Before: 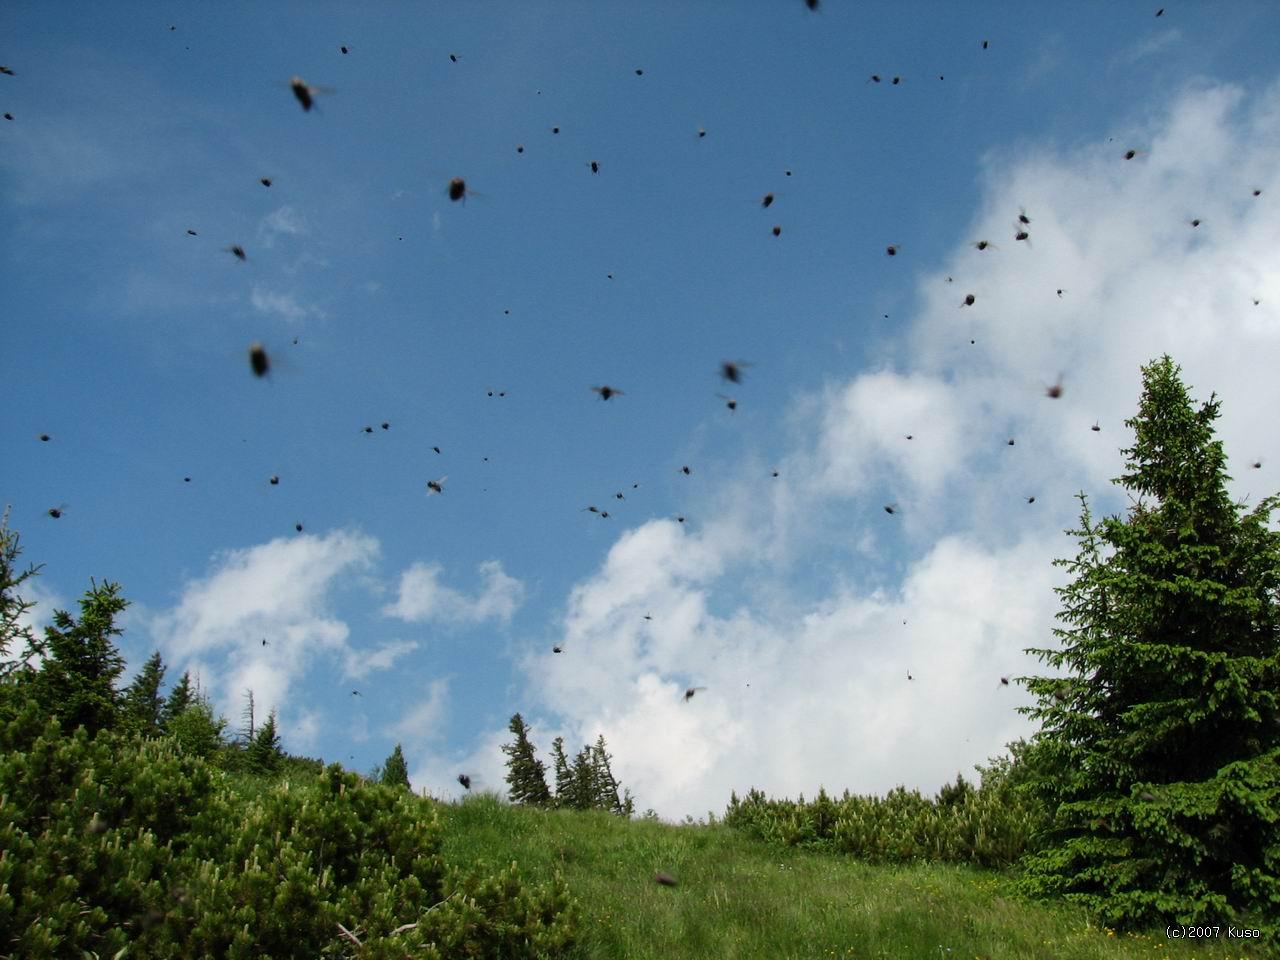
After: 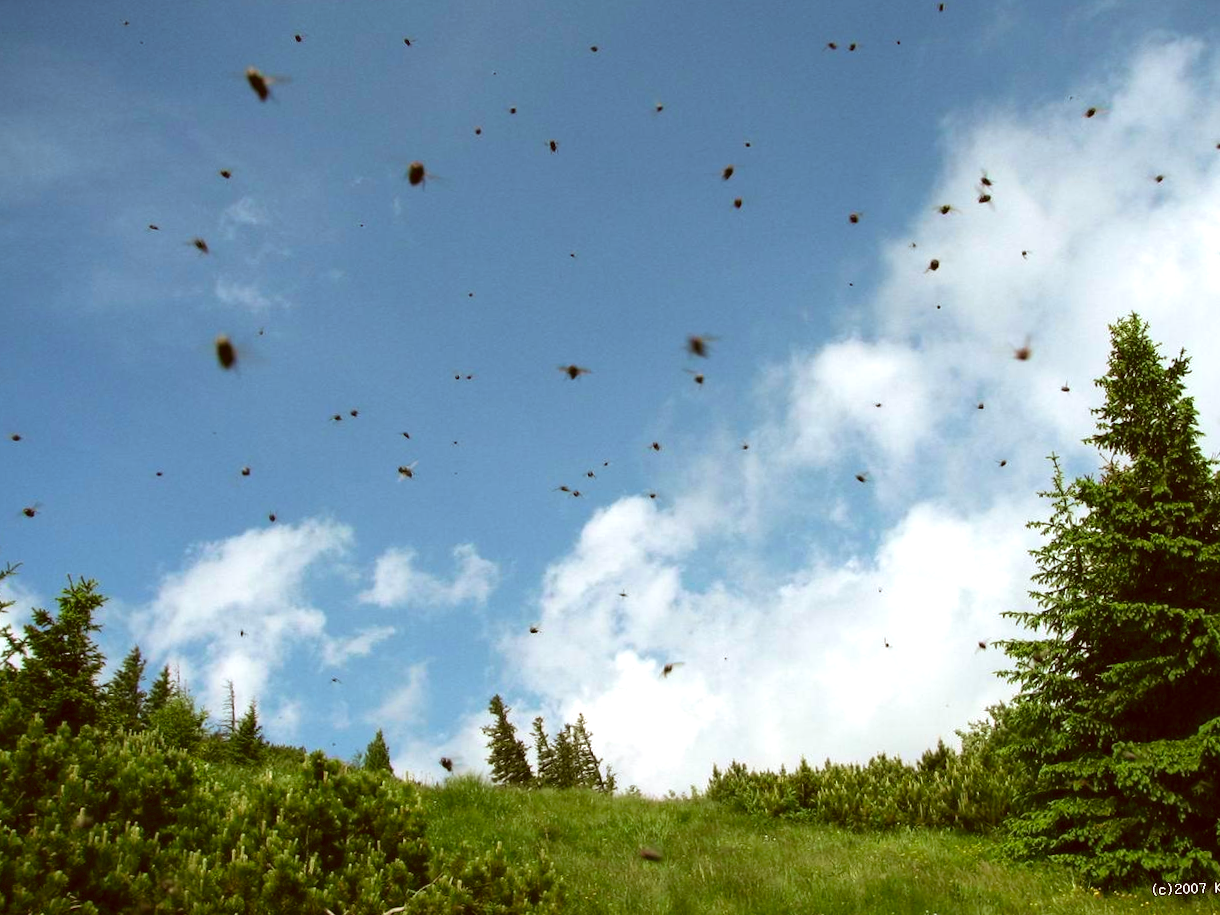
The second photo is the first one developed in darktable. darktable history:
rotate and perspective: rotation -2.12°, lens shift (vertical) 0.009, lens shift (horizontal) -0.008, automatic cropping original format, crop left 0.036, crop right 0.964, crop top 0.05, crop bottom 0.959
color correction: highlights a* -0.482, highlights b* 0.161, shadows a* 4.66, shadows b* 20.72
exposure: black level correction 0, exposure 0.5 EV, compensate highlight preservation false
velvia: on, module defaults
